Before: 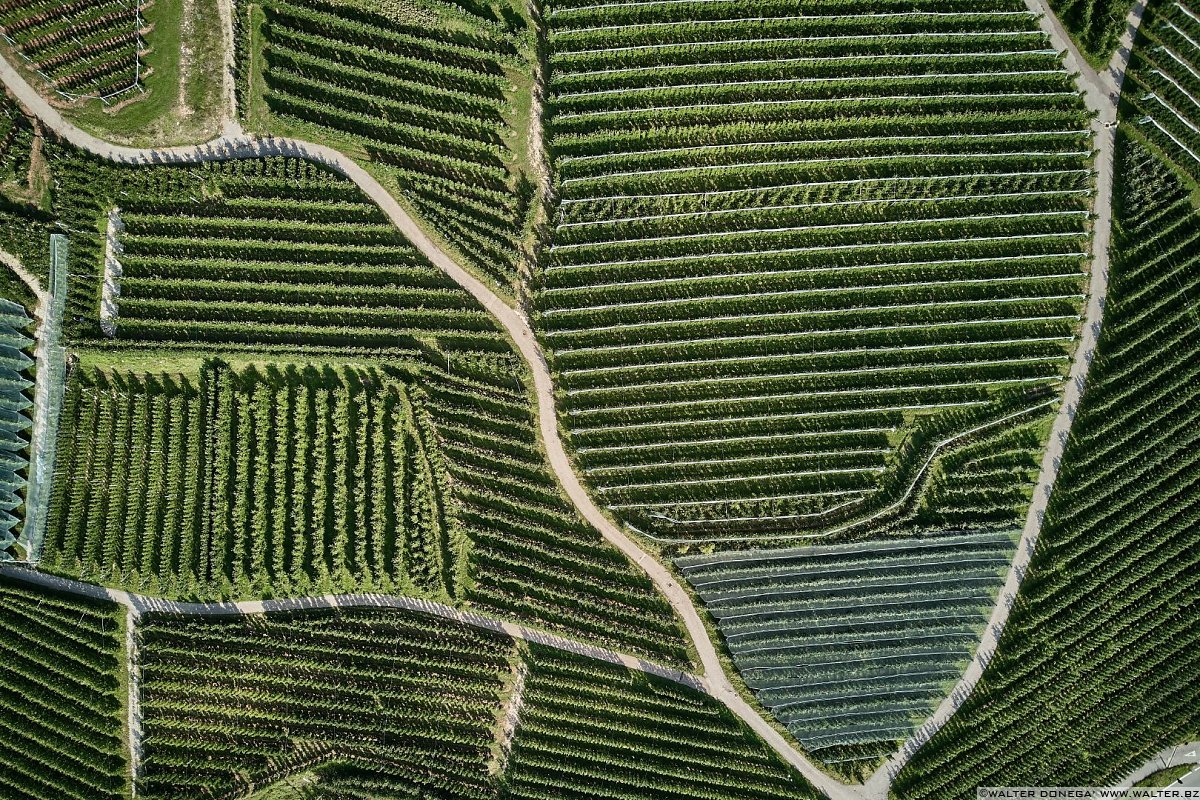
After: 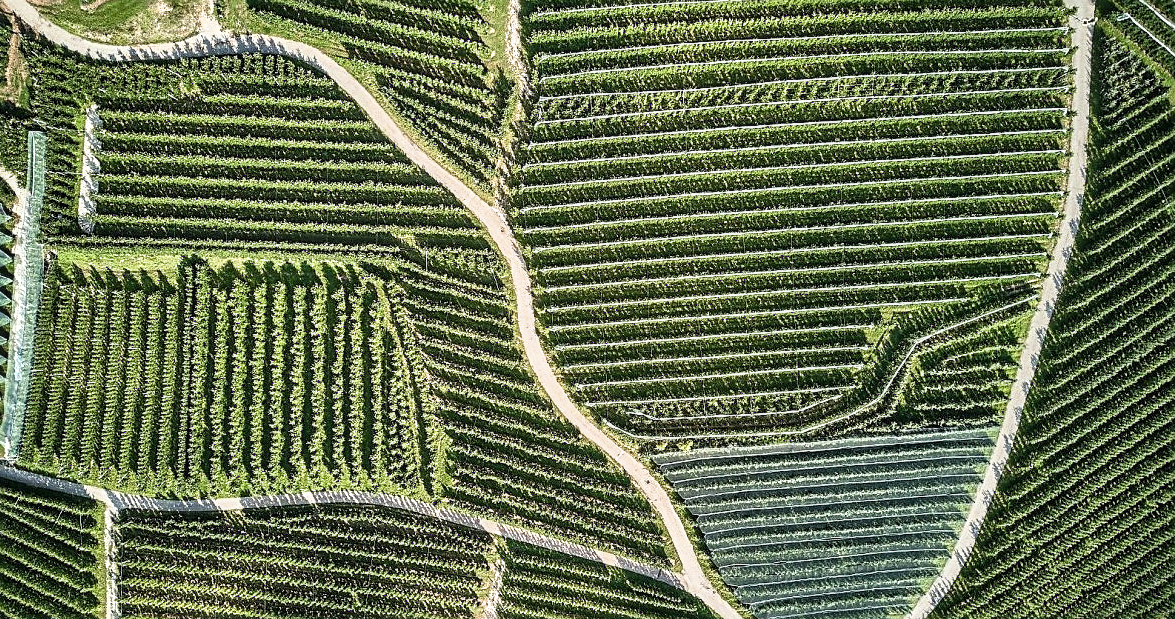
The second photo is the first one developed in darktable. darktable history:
crop and rotate: left 1.842%, top 12.94%, right 0.239%, bottom 9.597%
local contrast: on, module defaults
filmic rgb: black relative exposure -16 EV, white relative exposure 2.9 EV, threshold 5.96 EV, hardness 10, enable highlight reconstruction true
exposure: black level correction 0, exposure 0.692 EV, compensate highlight preservation false
shadows and highlights: shadows 47.72, highlights -42.4, soften with gaussian
sharpen: on, module defaults
